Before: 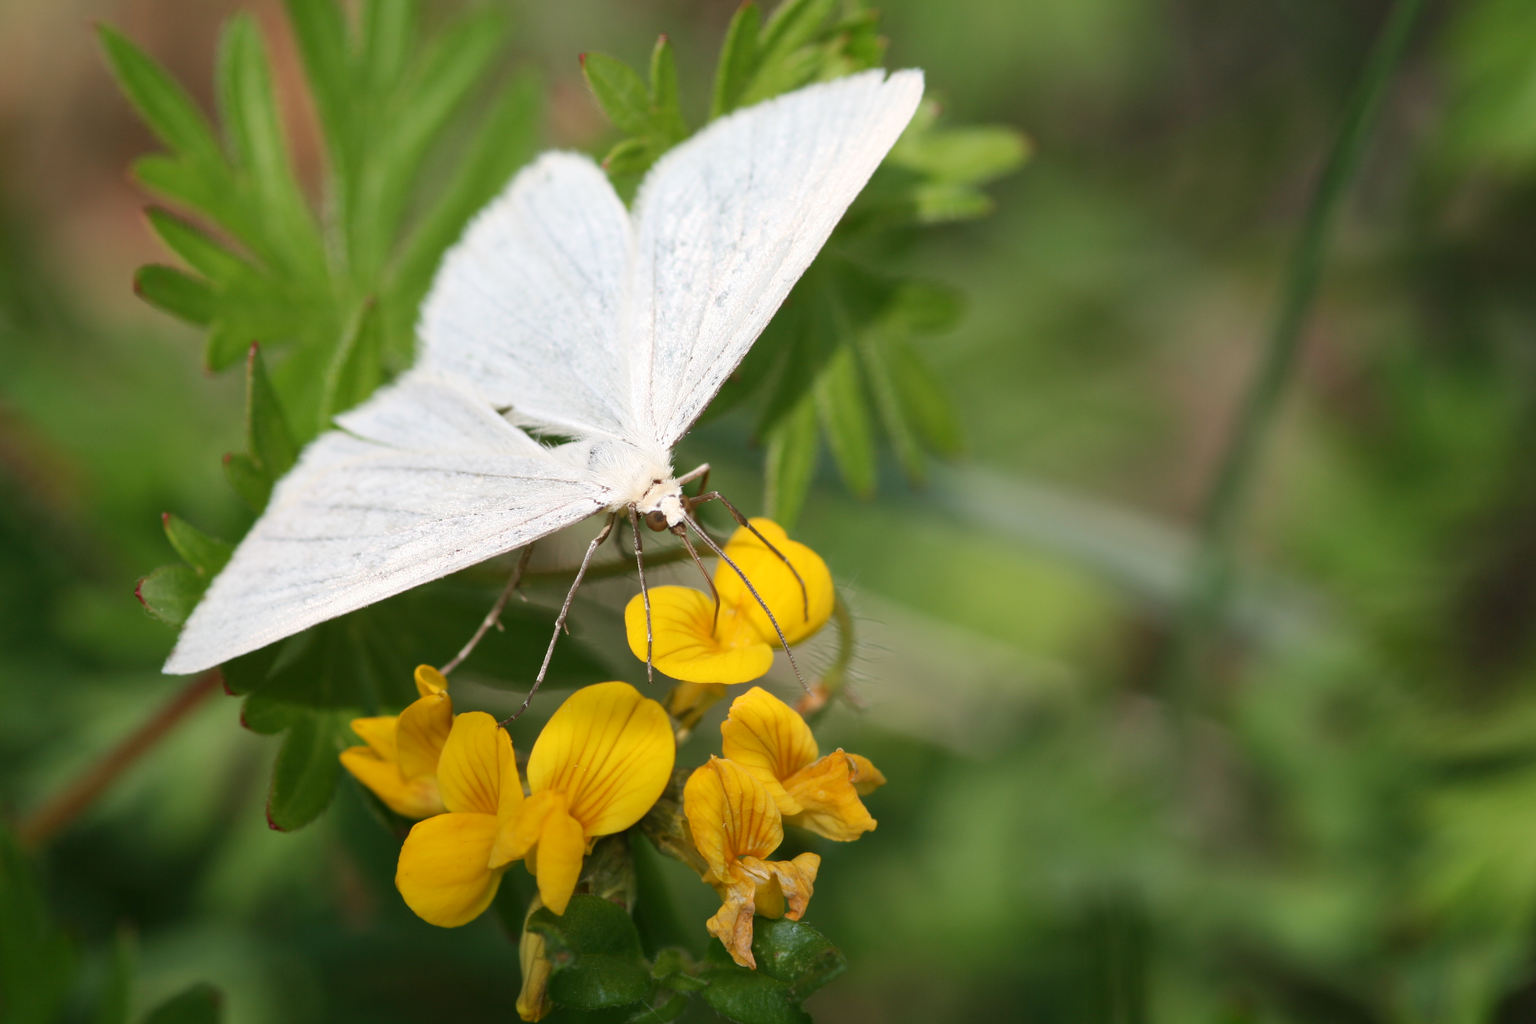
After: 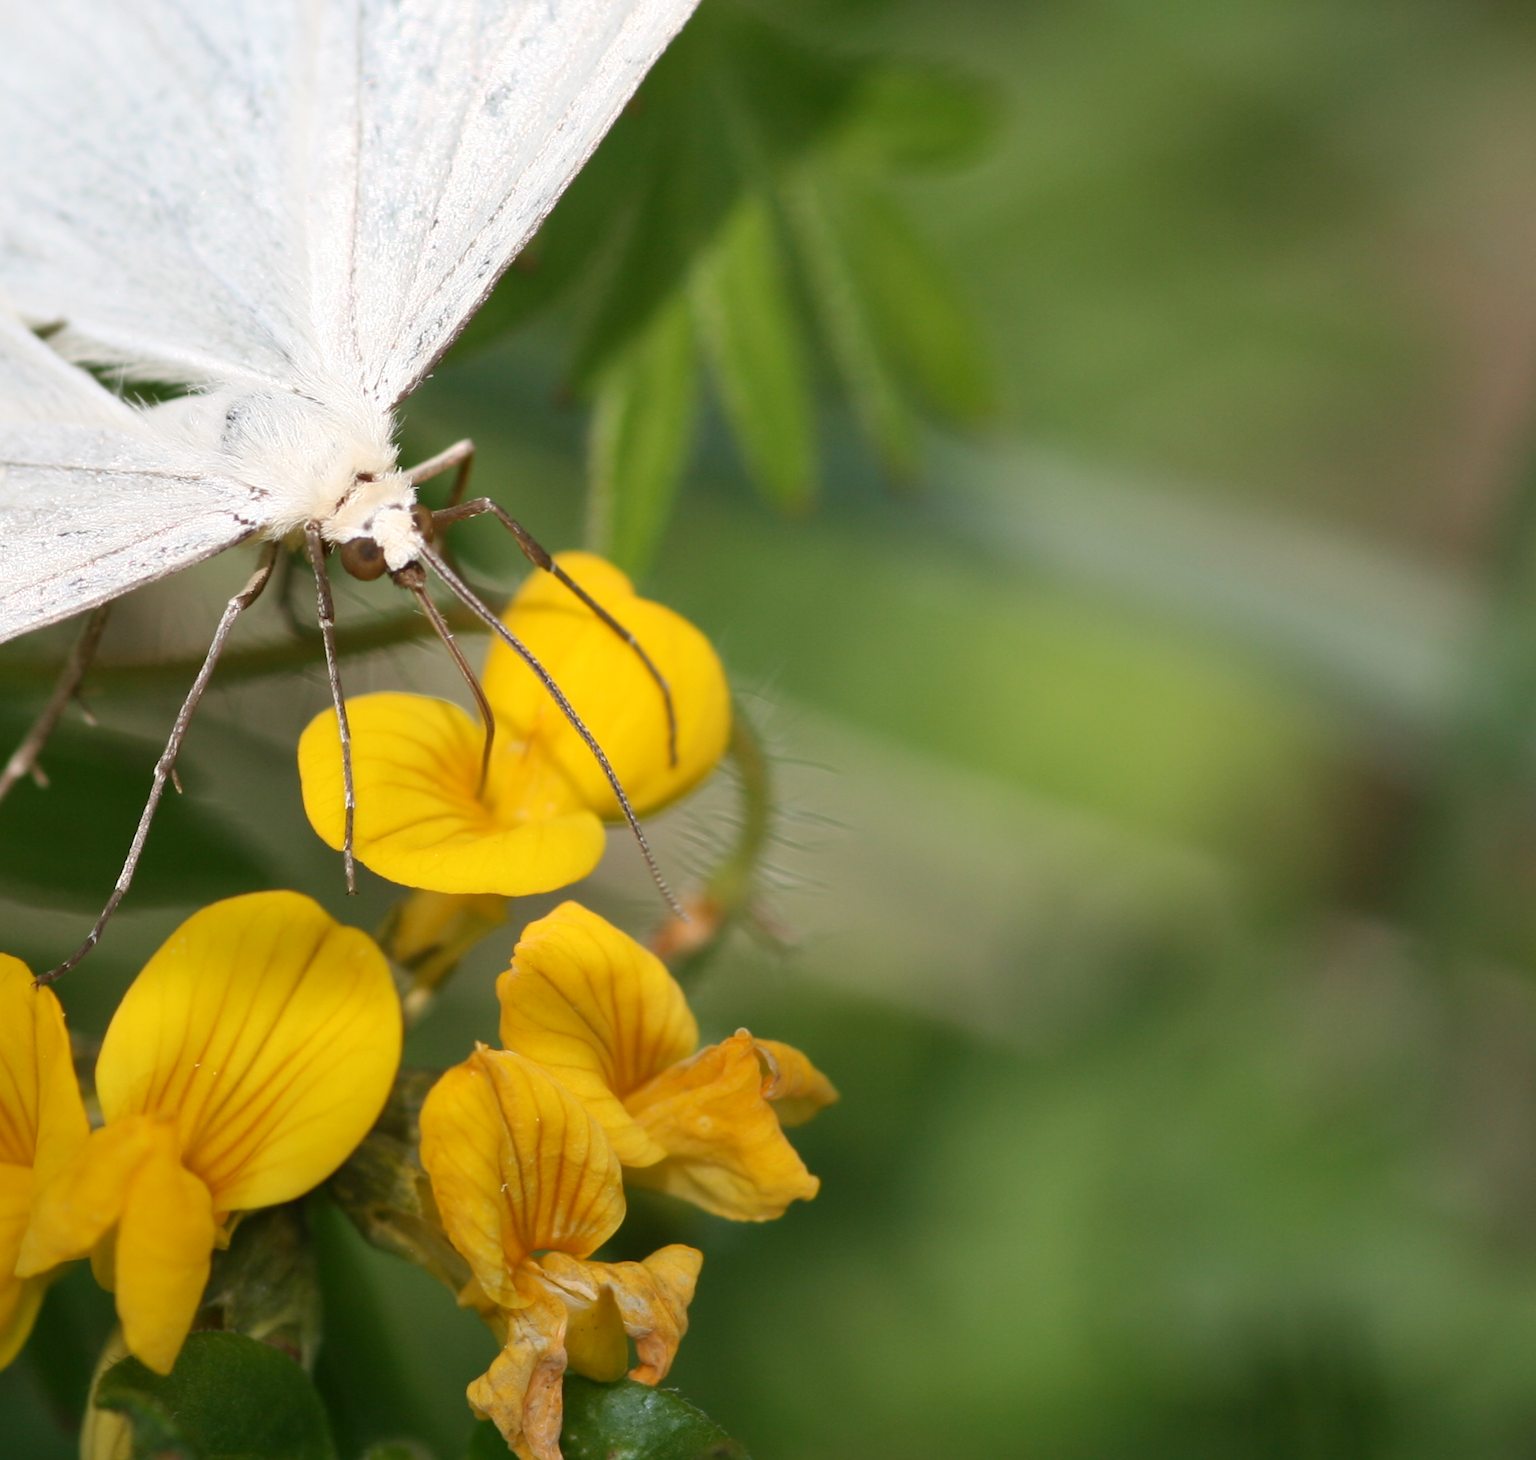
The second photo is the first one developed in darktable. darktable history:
crop: left 31.315%, top 24.505%, right 20.308%, bottom 6.483%
